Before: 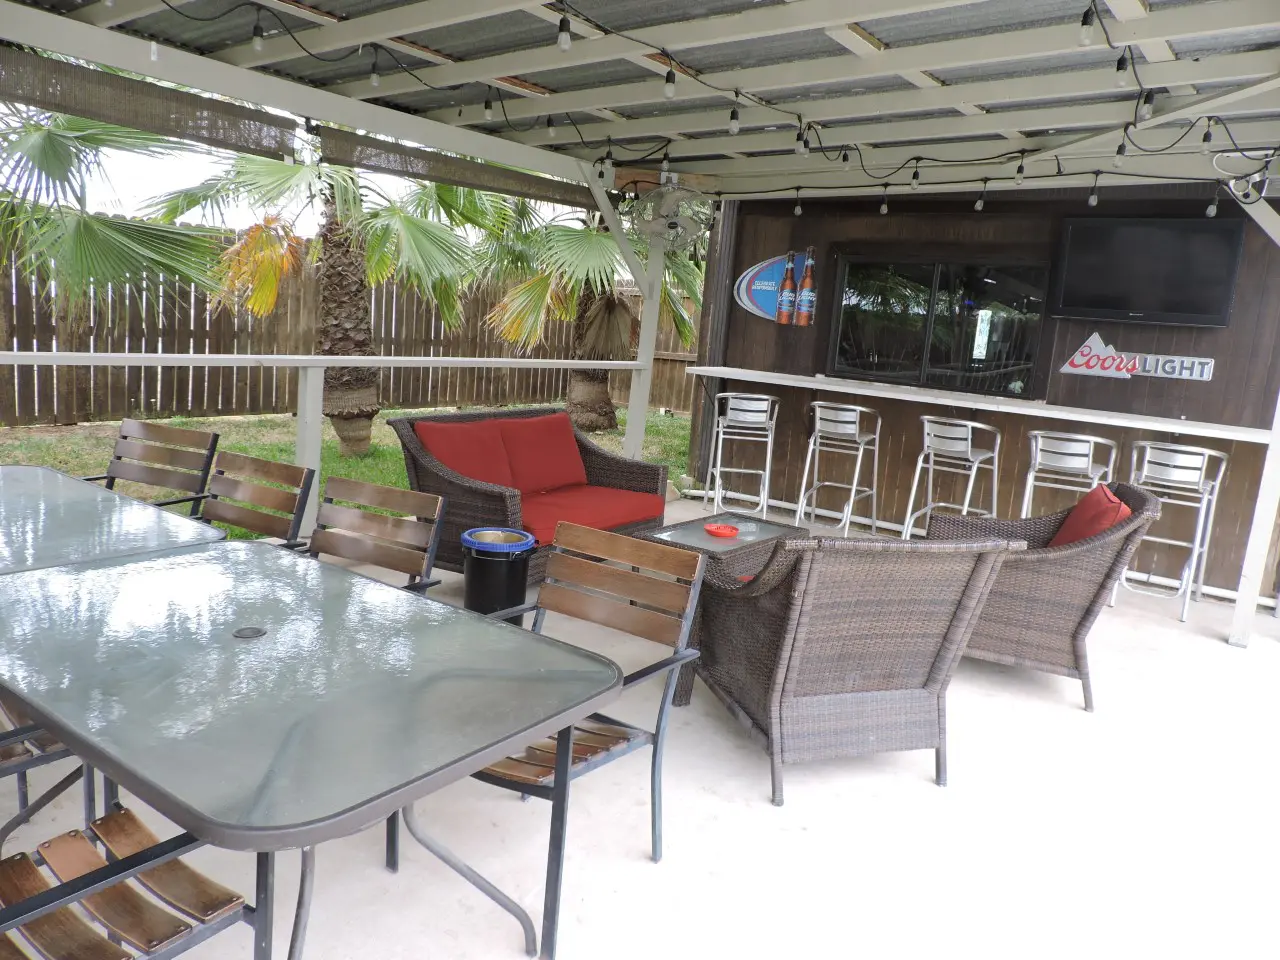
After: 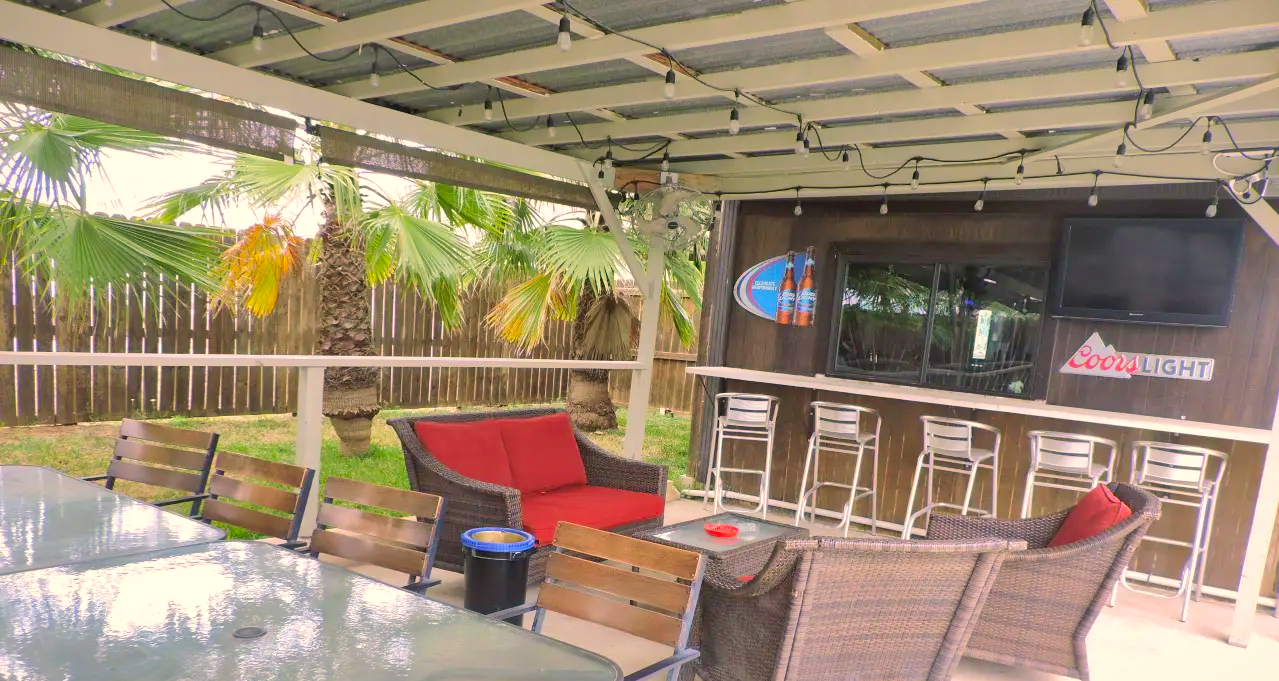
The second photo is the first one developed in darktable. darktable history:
contrast brightness saturation: contrast 0.07, brightness 0.17, saturation 0.402
crop: right 0%, bottom 29.004%
local contrast: mode bilateral grid, contrast 20, coarseness 51, detail 128%, midtone range 0.2
exposure: black level correction 0, exposure 0 EV, compensate highlight preservation false
color balance rgb: highlights gain › chroma 3.006%, highlights gain › hue 54.57°, perceptual saturation grading › global saturation 5.894%
shadows and highlights: on, module defaults
velvia: on, module defaults
